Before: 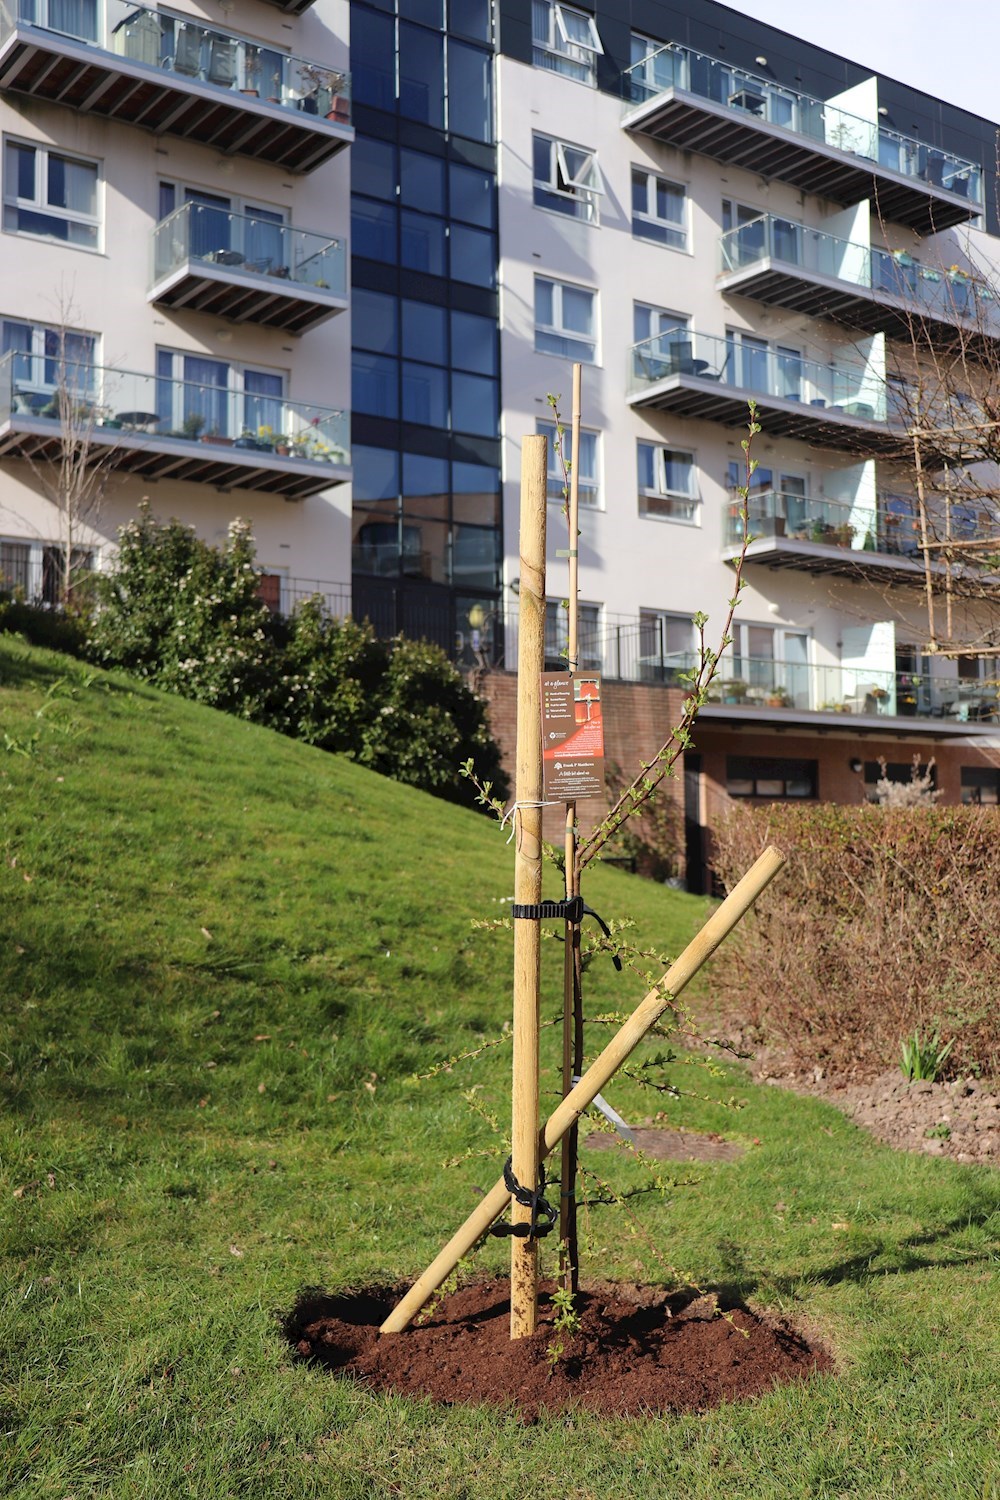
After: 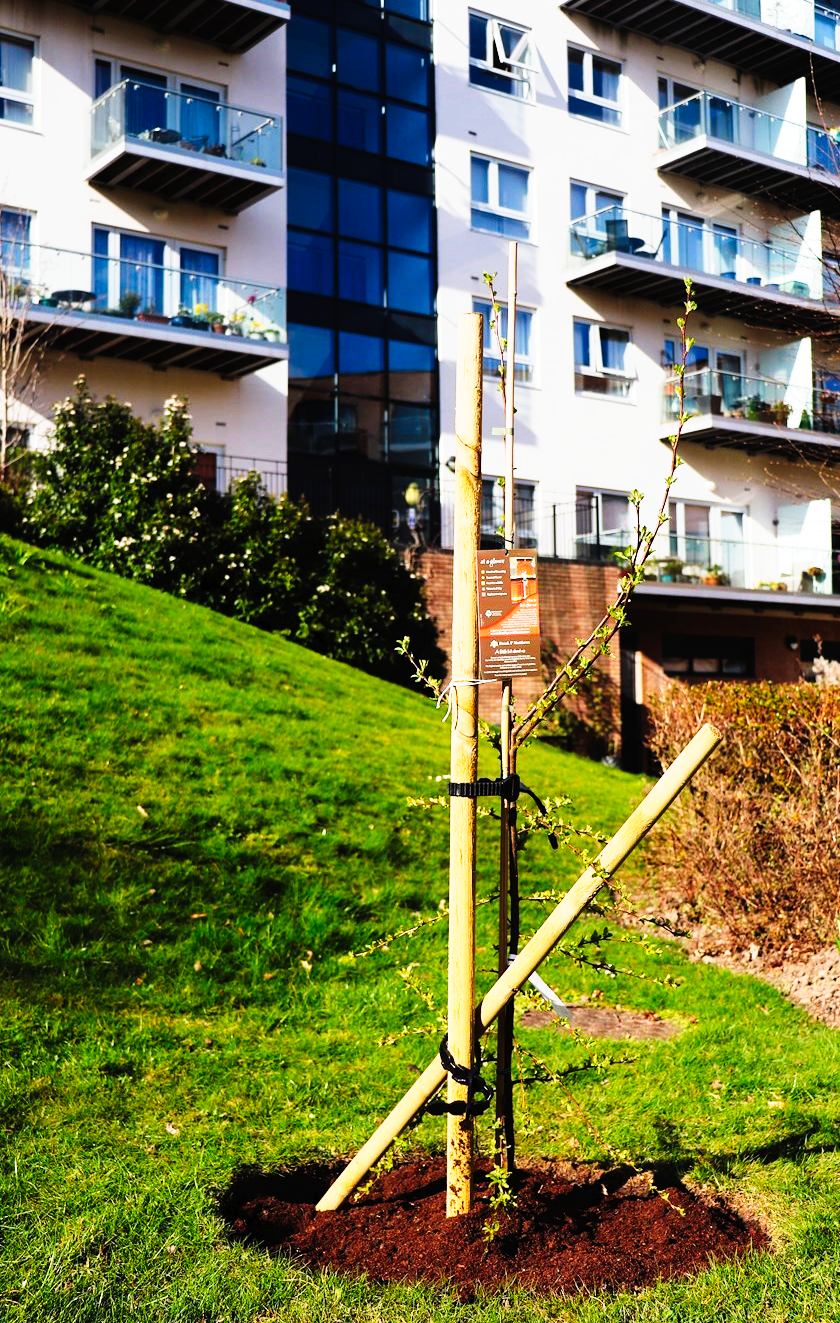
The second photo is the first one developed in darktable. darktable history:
tone curve: curves: ch0 [(0, 0) (0.003, 0.001) (0.011, 0.005) (0.025, 0.01) (0.044, 0.016) (0.069, 0.019) (0.1, 0.024) (0.136, 0.03) (0.177, 0.045) (0.224, 0.071) (0.277, 0.122) (0.335, 0.202) (0.399, 0.326) (0.468, 0.471) (0.543, 0.638) (0.623, 0.798) (0.709, 0.913) (0.801, 0.97) (0.898, 0.983) (1, 1)], preserve colors none
crop: left 6.446%, top 8.188%, right 9.538%, bottom 3.548%
